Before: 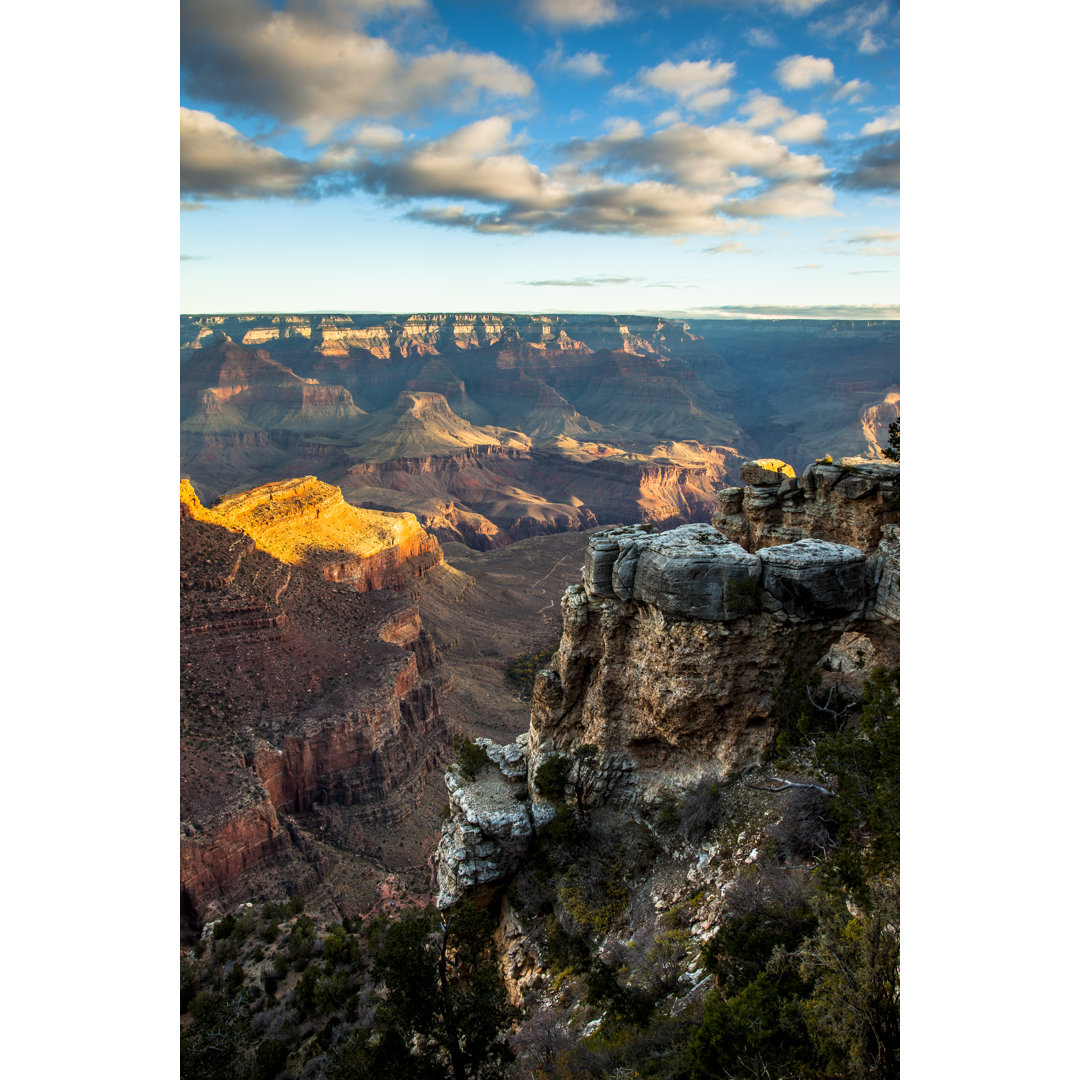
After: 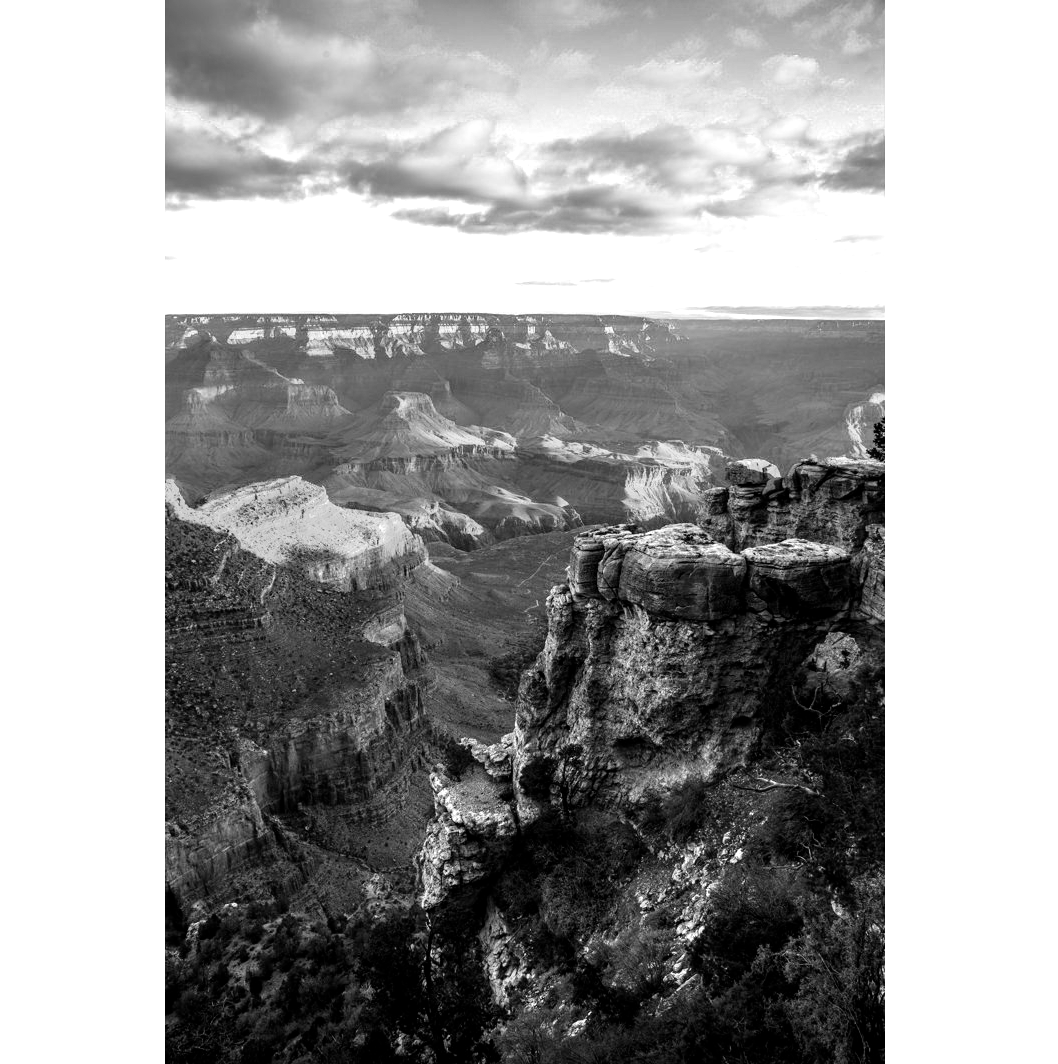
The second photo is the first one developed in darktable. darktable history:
crop and rotate: left 1.446%, right 0.558%, bottom 1.42%
tone equalizer: -8 EV -0.397 EV, -7 EV -0.417 EV, -6 EV -0.339 EV, -5 EV -0.195 EV, -3 EV 0.256 EV, -2 EV 0.358 EV, -1 EV 0.379 EV, +0 EV 0.43 EV, mask exposure compensation -0.497 EV
color zones: curves: ch0 [(0, 0.613) (0.01, 0.613) (0.245, 0.448) (0.498, 0.529) (0.642, 0.665) (0.879, 0.777) (0.99, 0.613)]; ch1 [(0, 0) (0.143, 0) (0.286, 0) (0.429, 0) (0.571, 0) (0.714, 0) (0.857, 0)]
